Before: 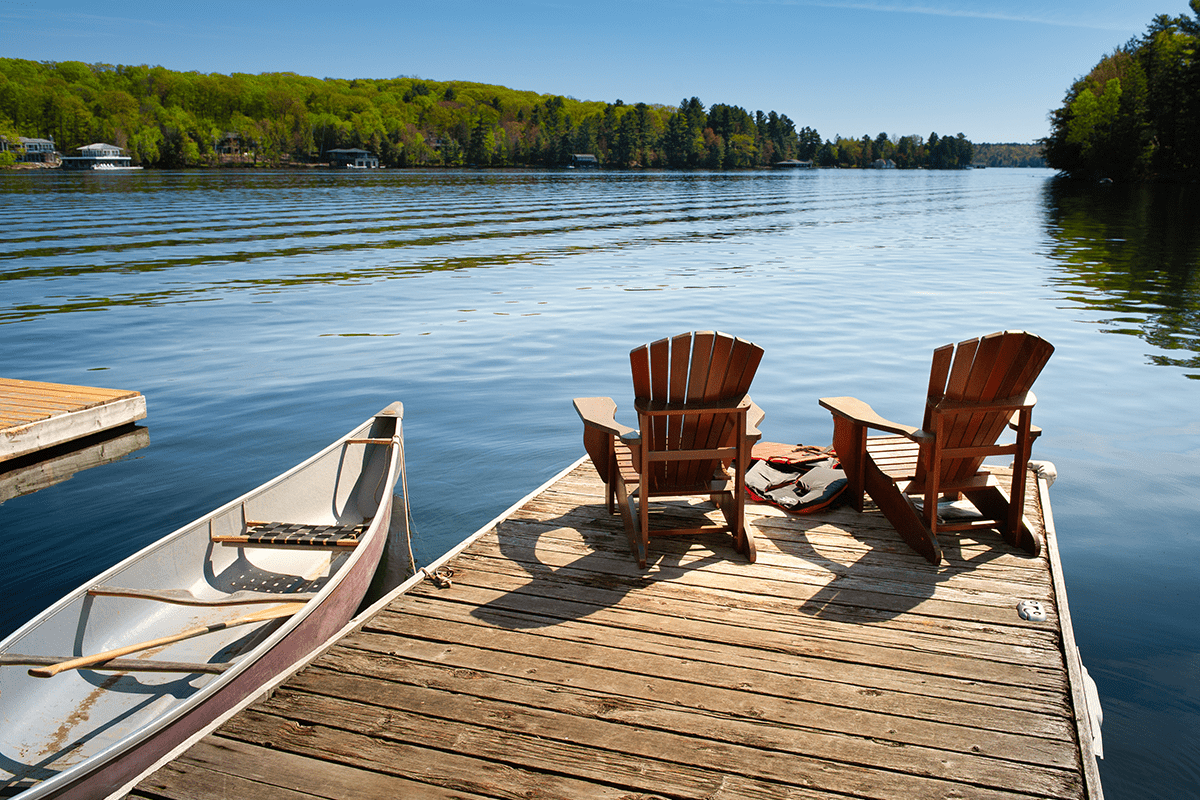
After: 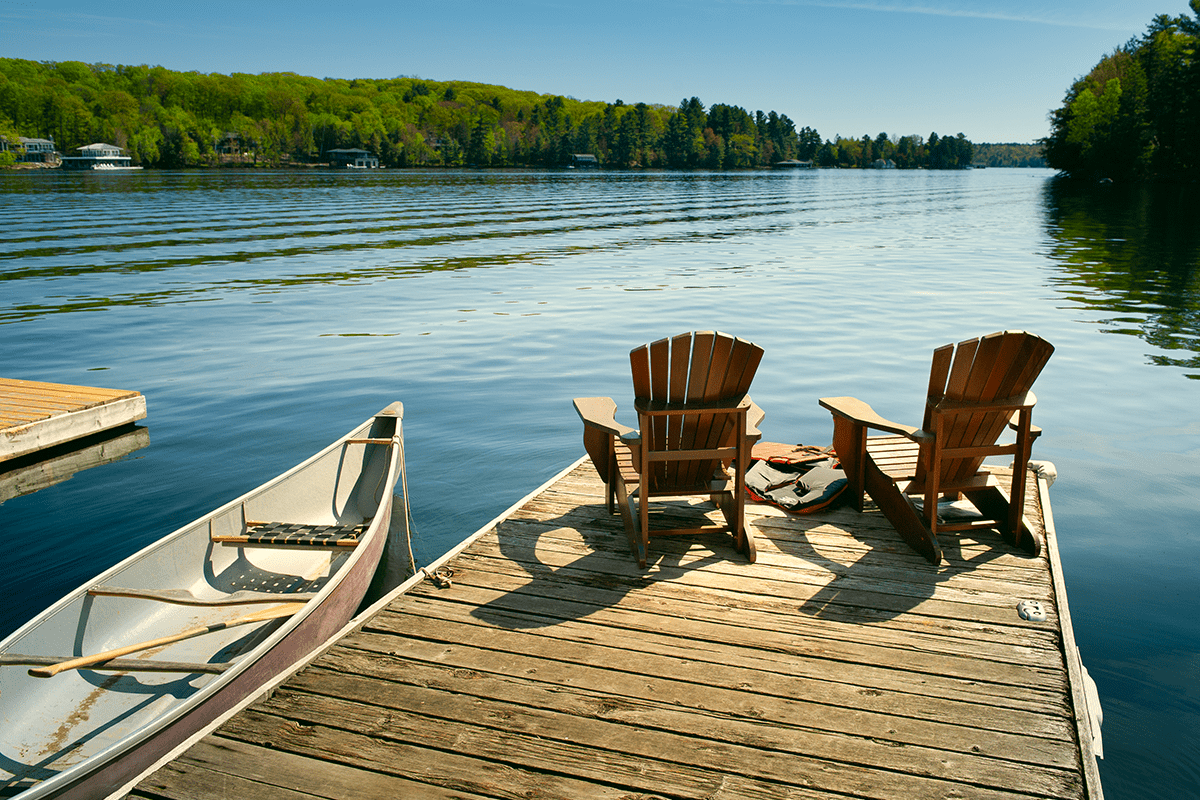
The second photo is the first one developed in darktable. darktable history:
color correction: highlights a* -0.488, highlights b* 9.36, shadows a* -9.37, shadows b* 0.667
